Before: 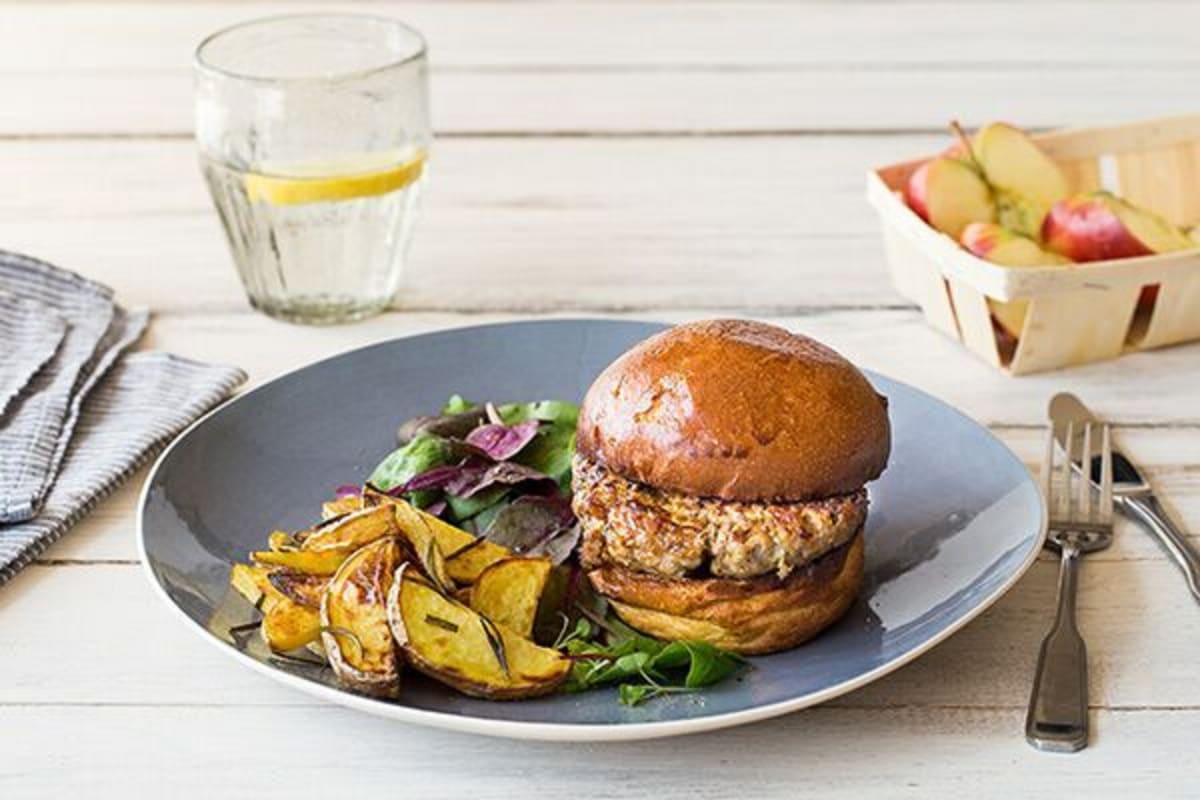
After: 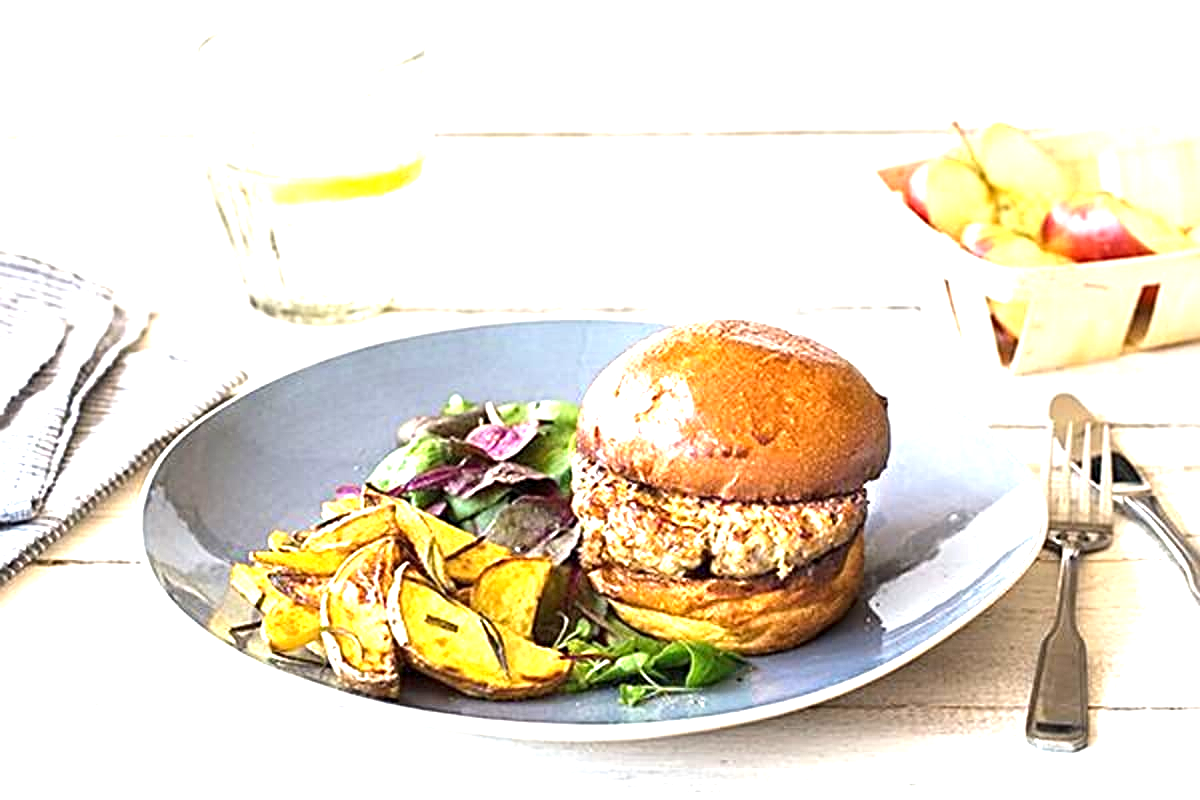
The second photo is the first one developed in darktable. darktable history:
exposure: black level correction 0, exposure 1.388 EV, compensate exposure bias true, compensate highlight preservation false
sharpen: radius 3.119
